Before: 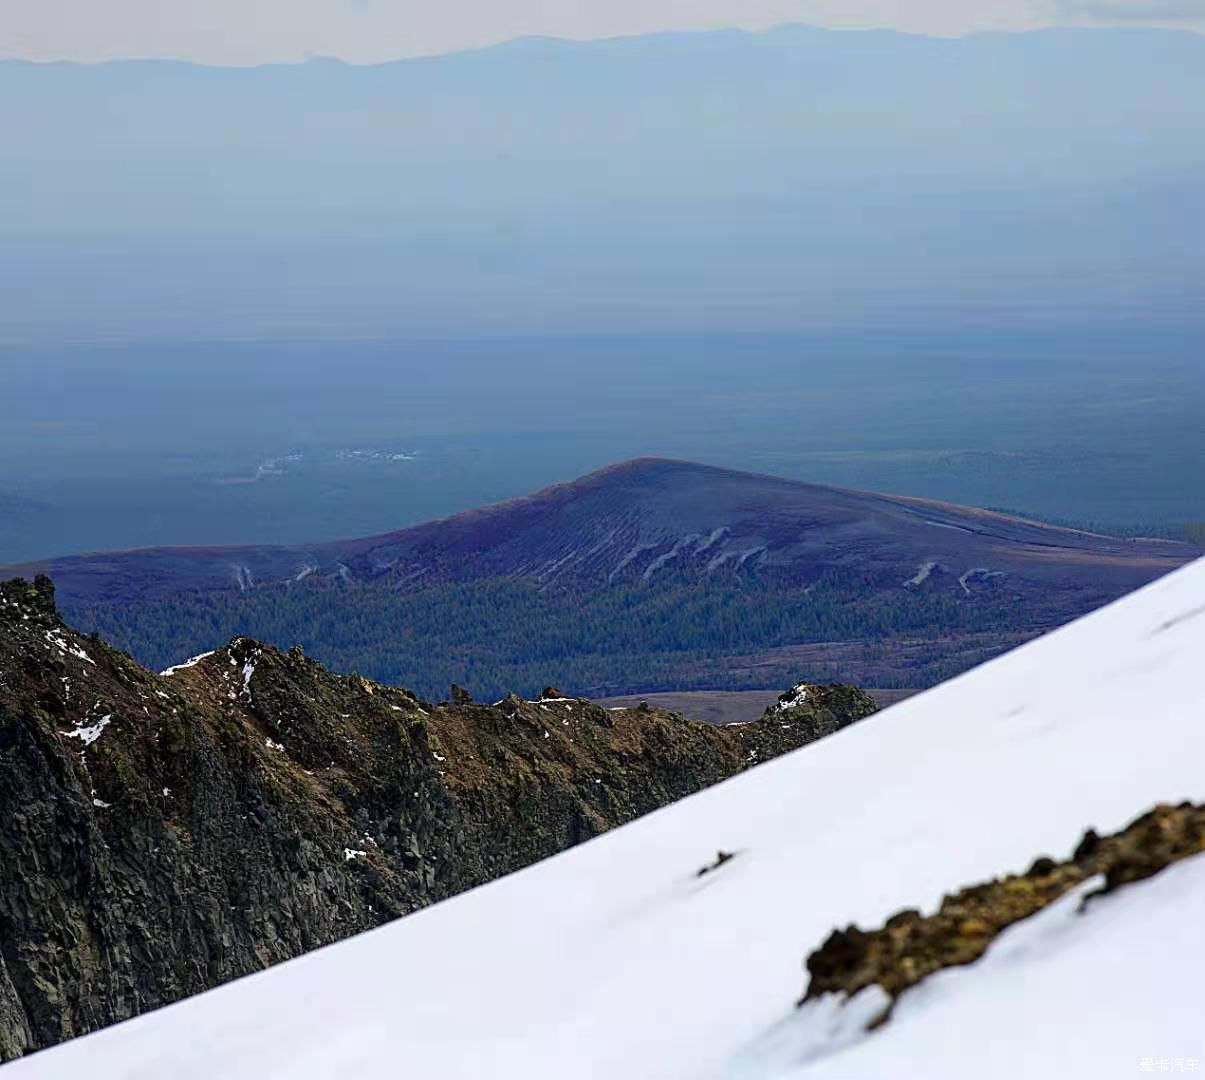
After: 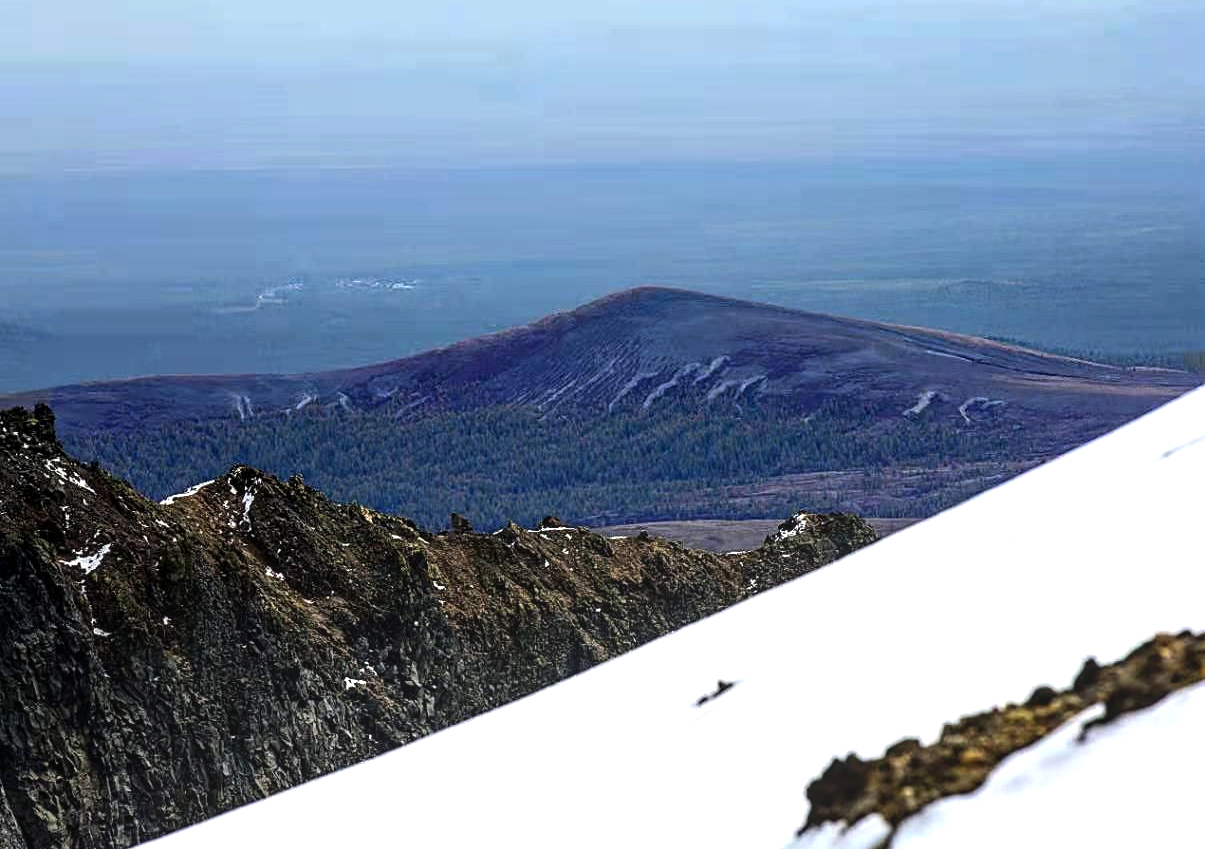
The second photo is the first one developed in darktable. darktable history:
crop and rotate: top 15.89%, bottom 5.415%
tone equalizer: -8 EV -0.786 EV, -7 EV -0.738 EV, -6 EV -0.605 EV, -5 EV -0.375 EV, -3 EV 0.405 EV, -2 EV 0.6 EV, -1 EV 0.697 EV, +0 EV 0.734 EV, edges refinement/feathering 500, mask exposure compensation -1.57 EV, preserve details no
local contrast: on, module defaults
